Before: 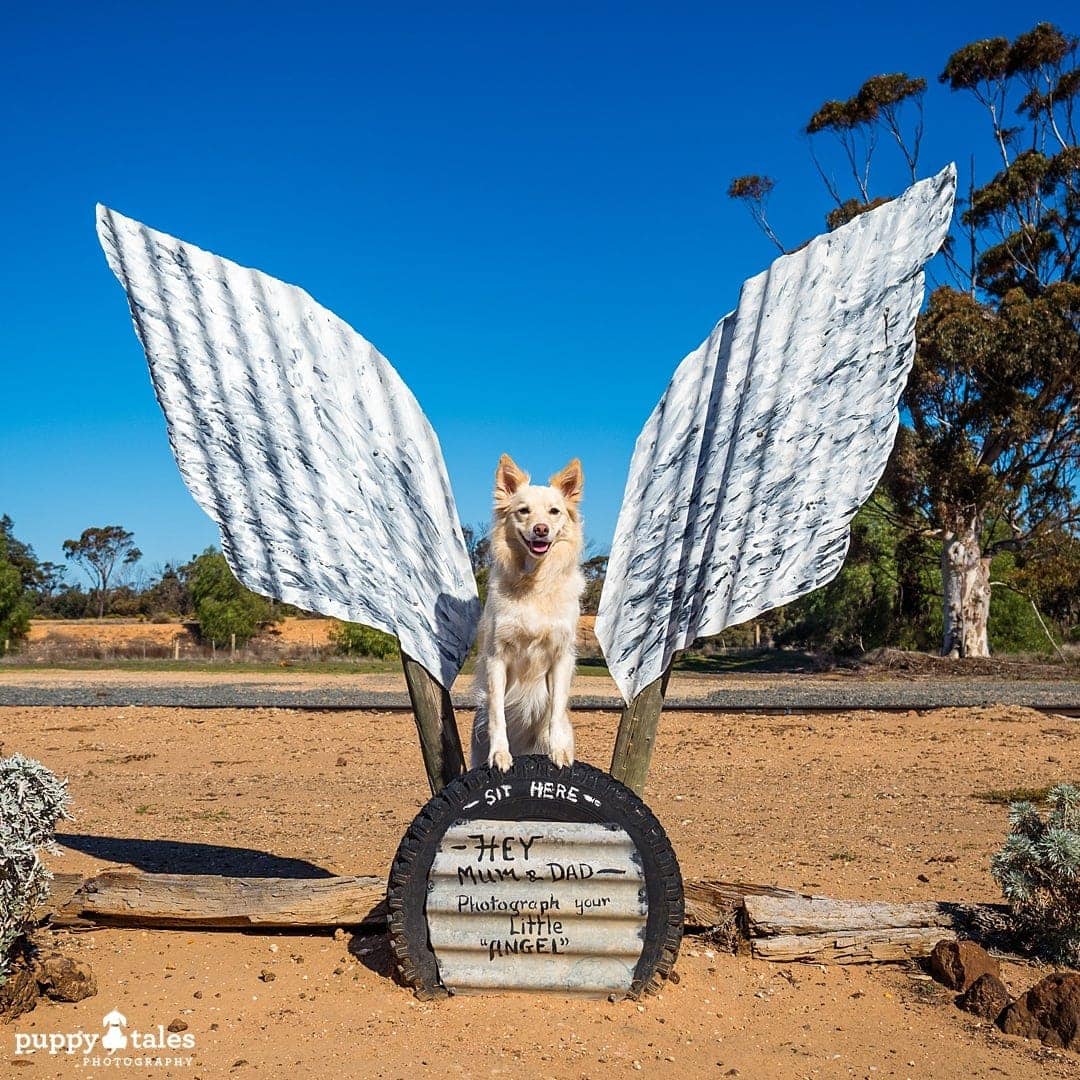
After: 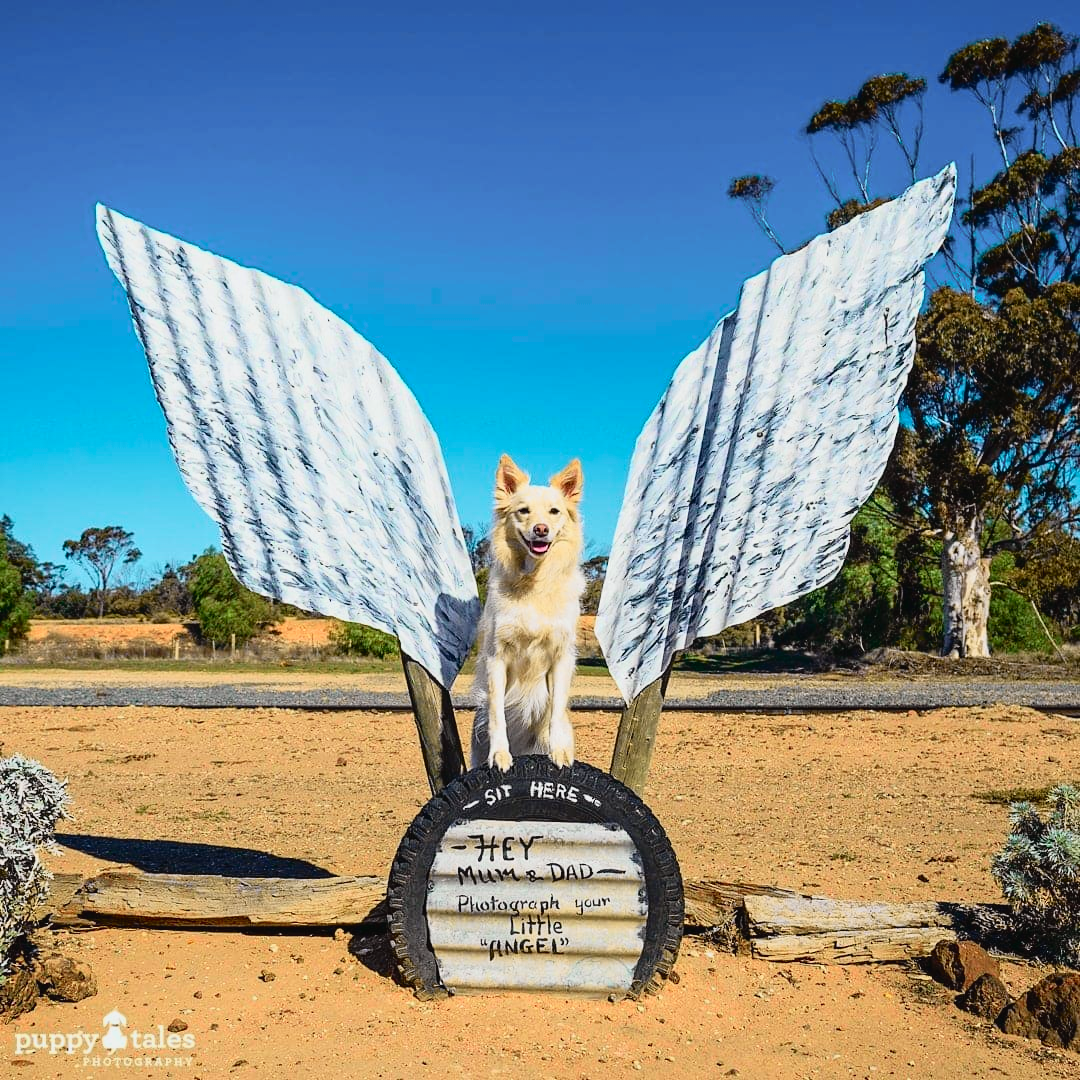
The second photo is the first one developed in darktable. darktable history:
tone curve: curves: ch0 [(0, 0.022) (0.114, 0.088) (0.282, 0.316) (0.446, 0.511) (0.613, 0.693) (0.786, 0.843) (0.999, 0.949)]; ch1 [(0, 0) (0.395, 0.343) (0.463, 0.427) (0.486, 0.474) (0.503, 0.5) (0.535, 0.522) (0.555, 0.546) (0.594, 0.614) (0.755, 0.793) (1, 1)]; ch2 [(0, 0) (0.369, 0.388) (0.449, 0.431) (0.501, 0.5) (0.528, 0.517) (0.561, 0.59) (0.612, 0.646) (0.697, 0.721) (1, 1)], color space Lab, independent channels, preserve colors none
